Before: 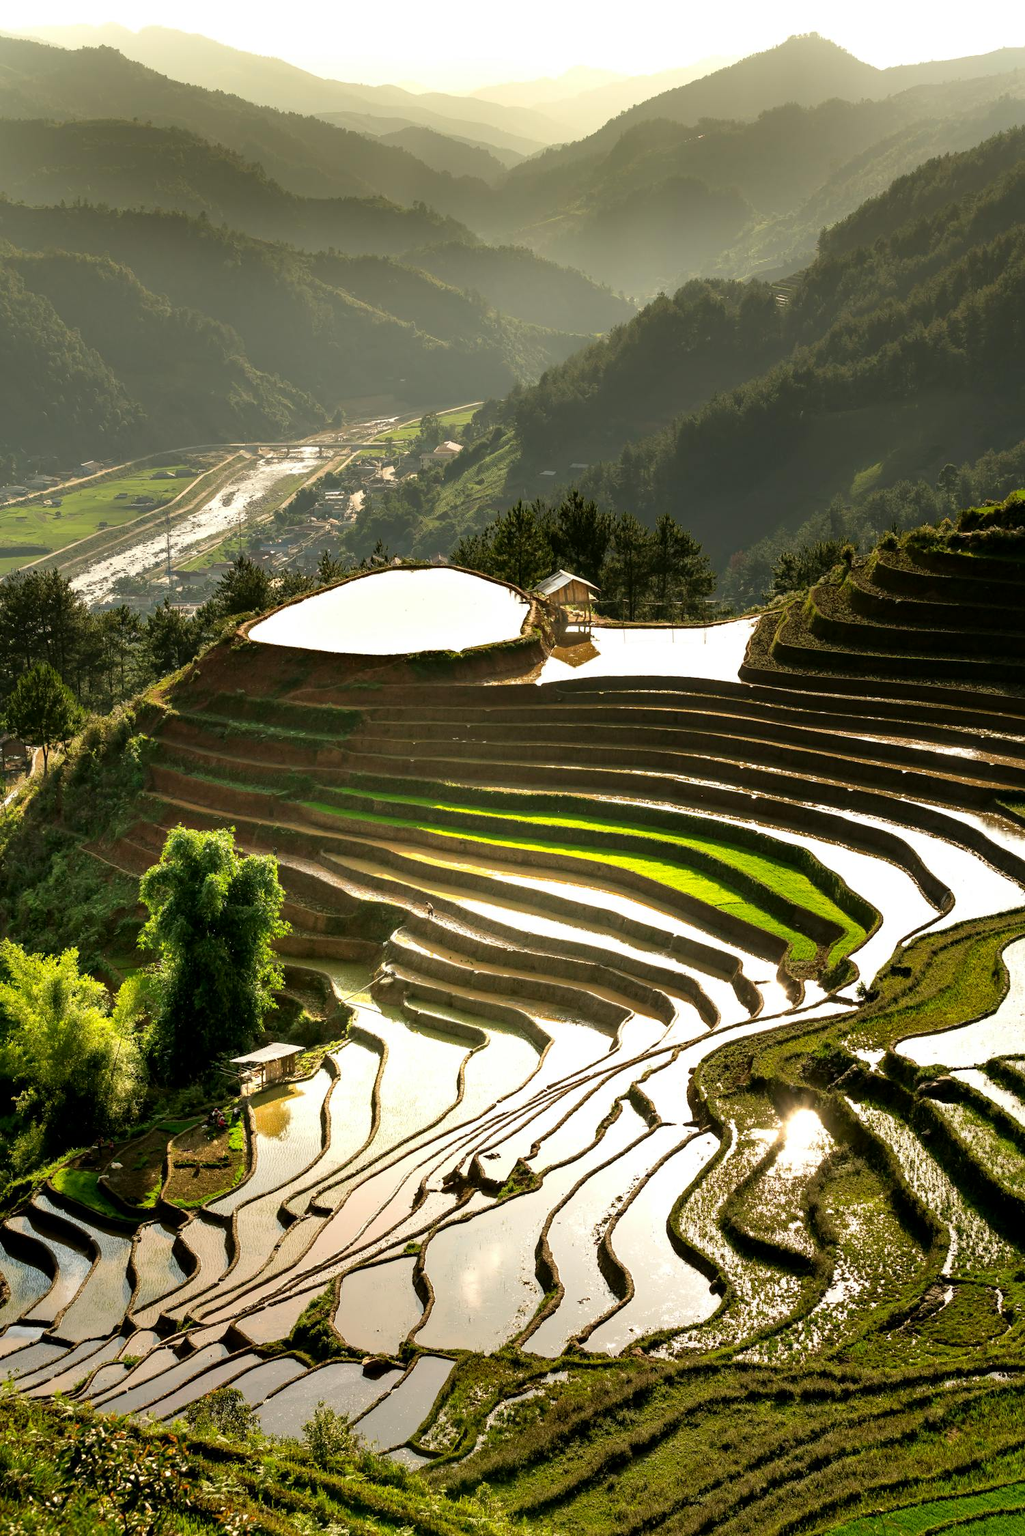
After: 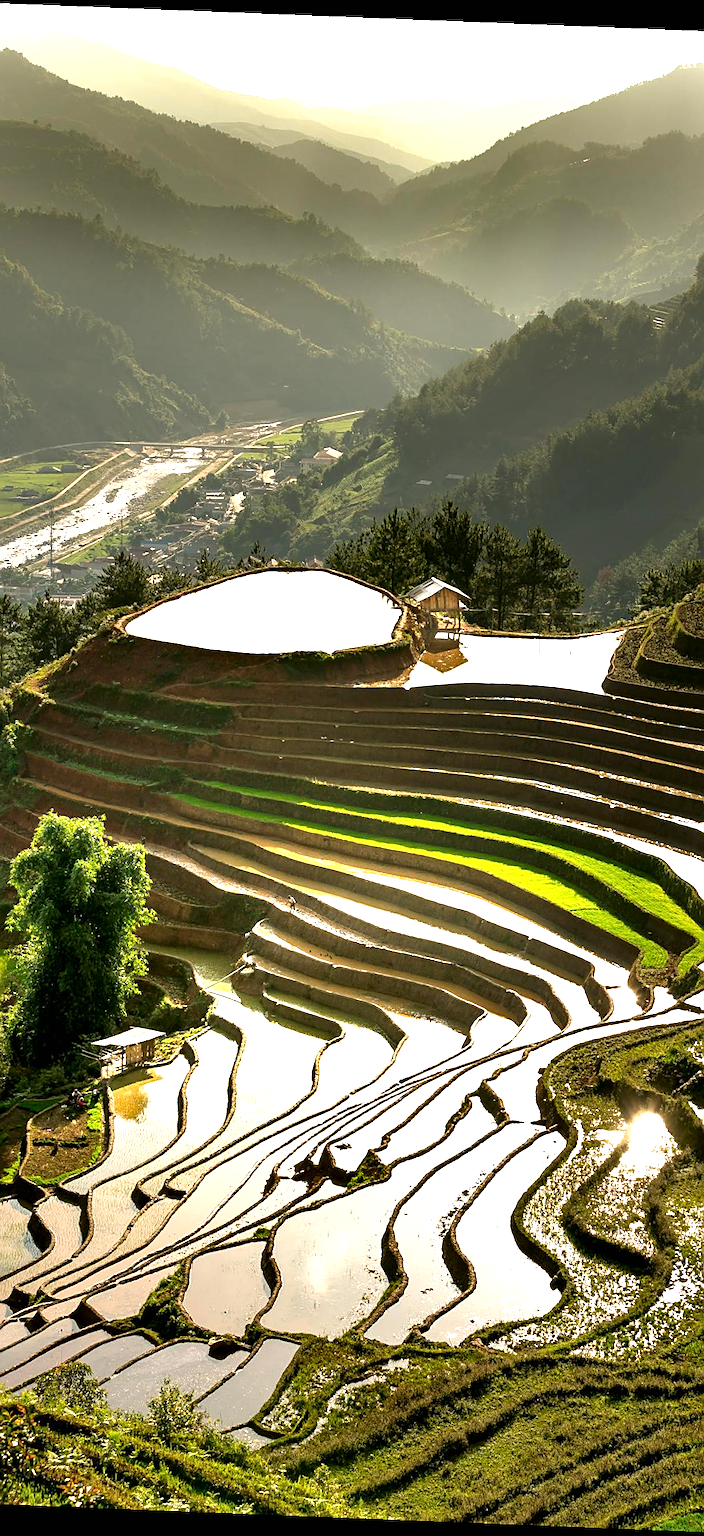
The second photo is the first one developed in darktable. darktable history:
rotate and perspective: rotation 2.27°, automatic cropping off
shadows and highlights: shadows 25, highlights -48, soften with gaussian
crop and rotate: left 14.385%, right 18.948%
white balance: red 1.004, blue 1.024
sharpen: on, module defaults
contrast brightness saturation: contrast 0.03, brightness -0.04
exposure: black level correction 0, exposure 0.5 EV, compensate exposure bias true, compensate highlight preservation false
